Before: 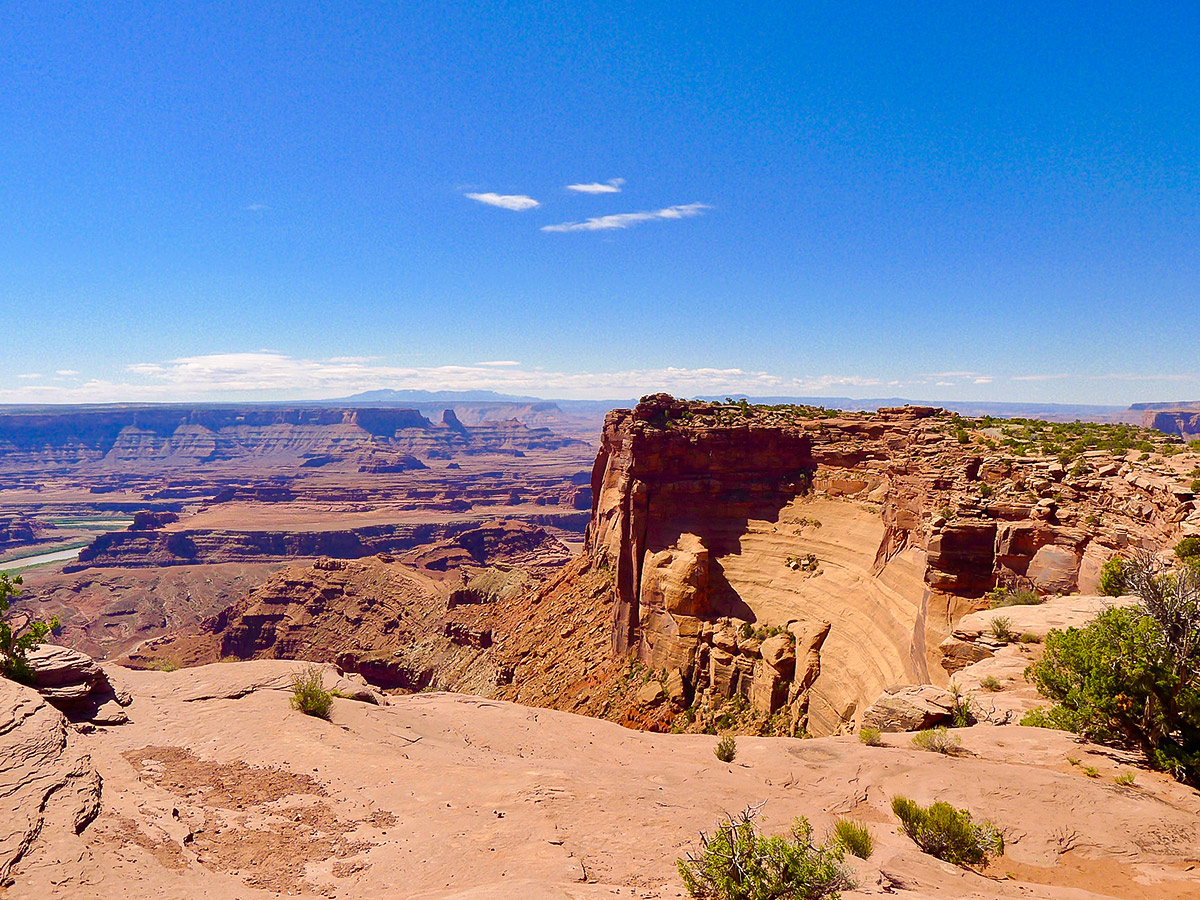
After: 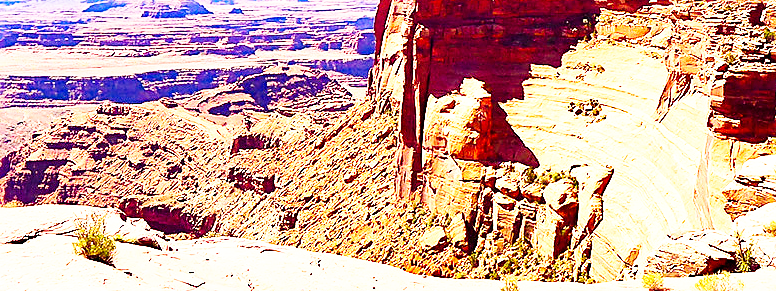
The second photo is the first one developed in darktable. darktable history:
exposure: exposure 1 EV, compensate highlight preservation false
base curve: curves: ch0 [(0, 0) (0.007, 0.004) (0.027, 0.03) (0.046, 0.07) (0.207, 0.54) (0.442, 0.872) (0.673, 0.972) (1, 1)], preserve colors none
haze removal: compatibility mode true
crop: left 18.092%, top 50.627%, right 17.222%, bottom 16.941%
sharpen: on, module defaults
